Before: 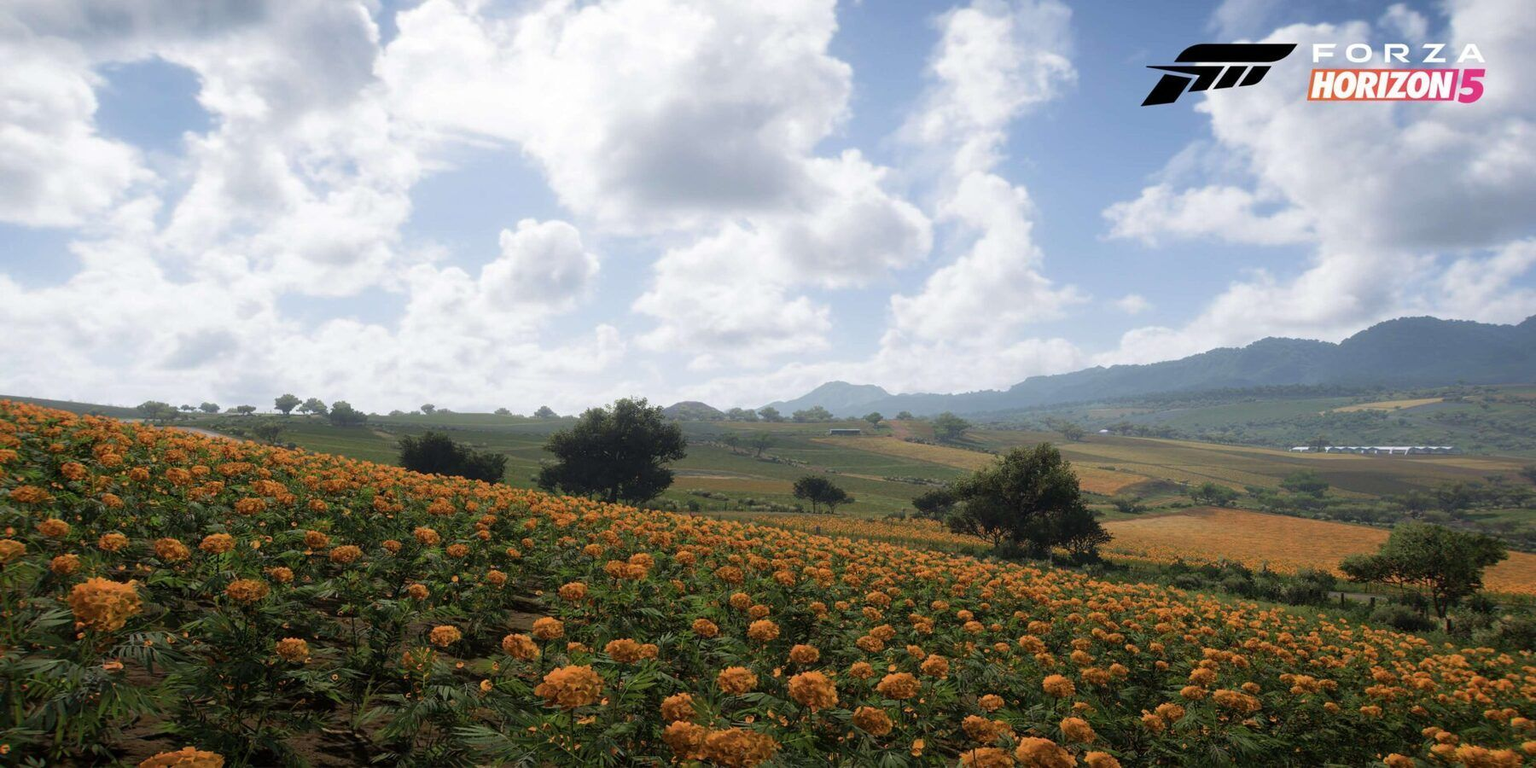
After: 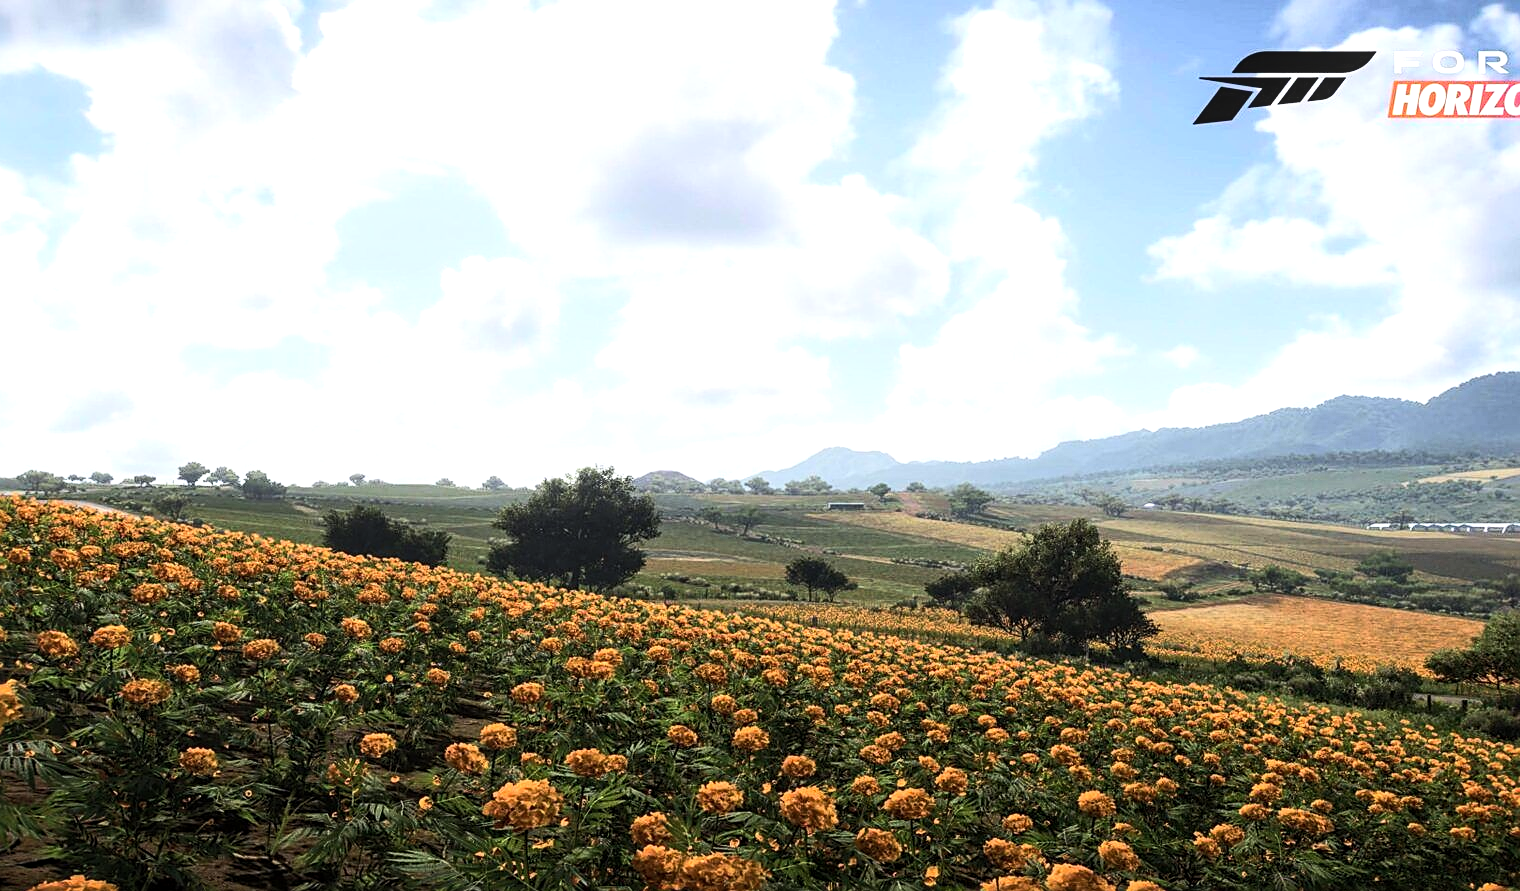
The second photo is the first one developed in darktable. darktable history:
tone equalizer: -8 EV -0.75 EV, -7 EV -0.7 EV, -6 EV -0.6 EV, -5 EV -0.4 EV, -3 EV 0.4 EV, -2 EV 0.6 EV, -1 EV 0.7 EV, +0 EV 0.75 EV, edges refinement/feathering 500, mask exposure compensation -1.57 EV, preserve details no
crop: left 8.026%, right 7.374%
local contrast: on, module defaults
sharpen: on, module defaults
contrast brightness saturation: contrast 0.2, brightness 0.15, saturation 0.14
